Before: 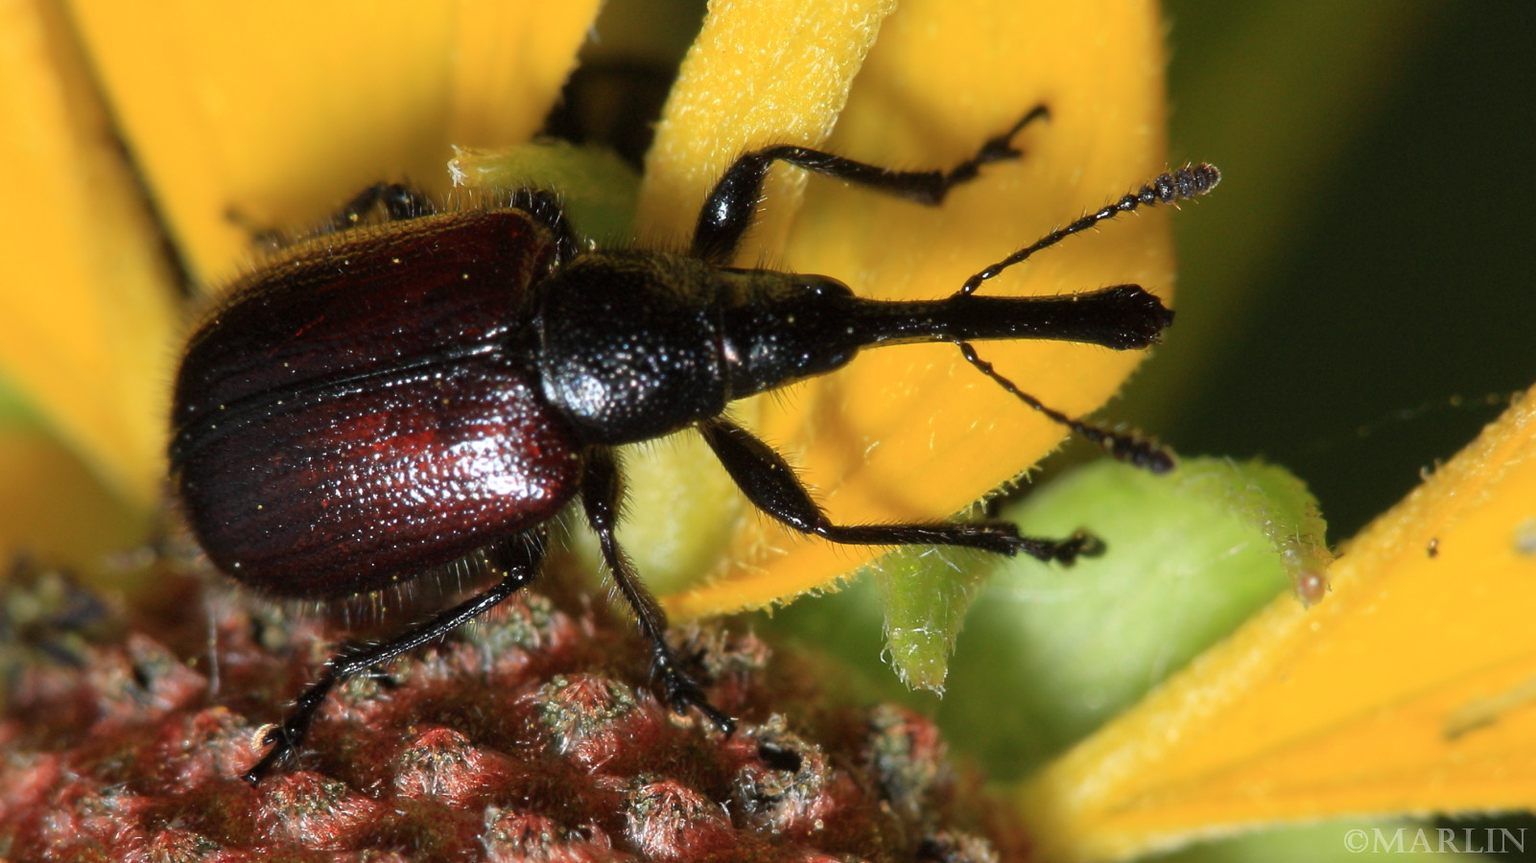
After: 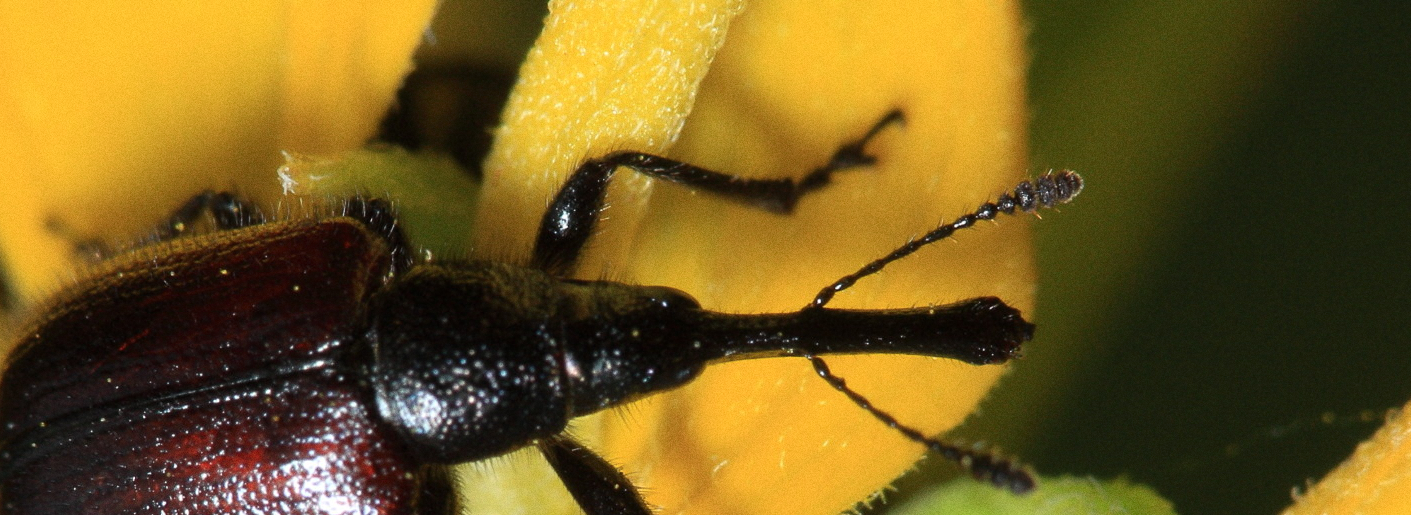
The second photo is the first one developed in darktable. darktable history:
grain: coarseness 0.47 ISO
crop and rotate: left 11.812%, bottom 42.776%
